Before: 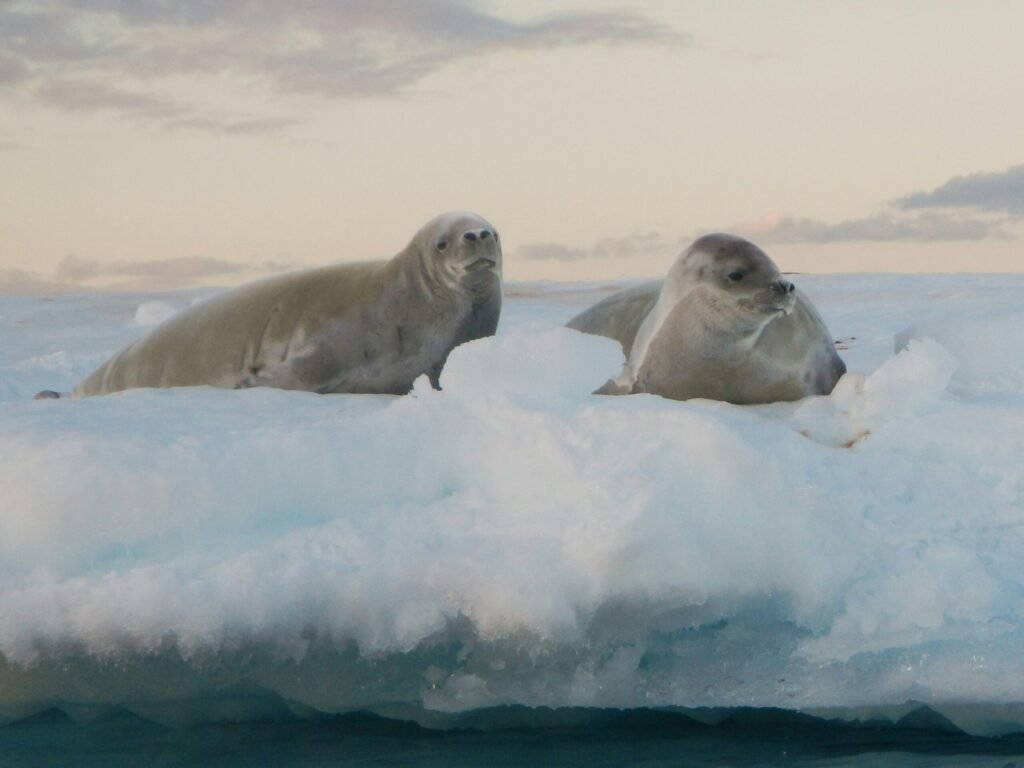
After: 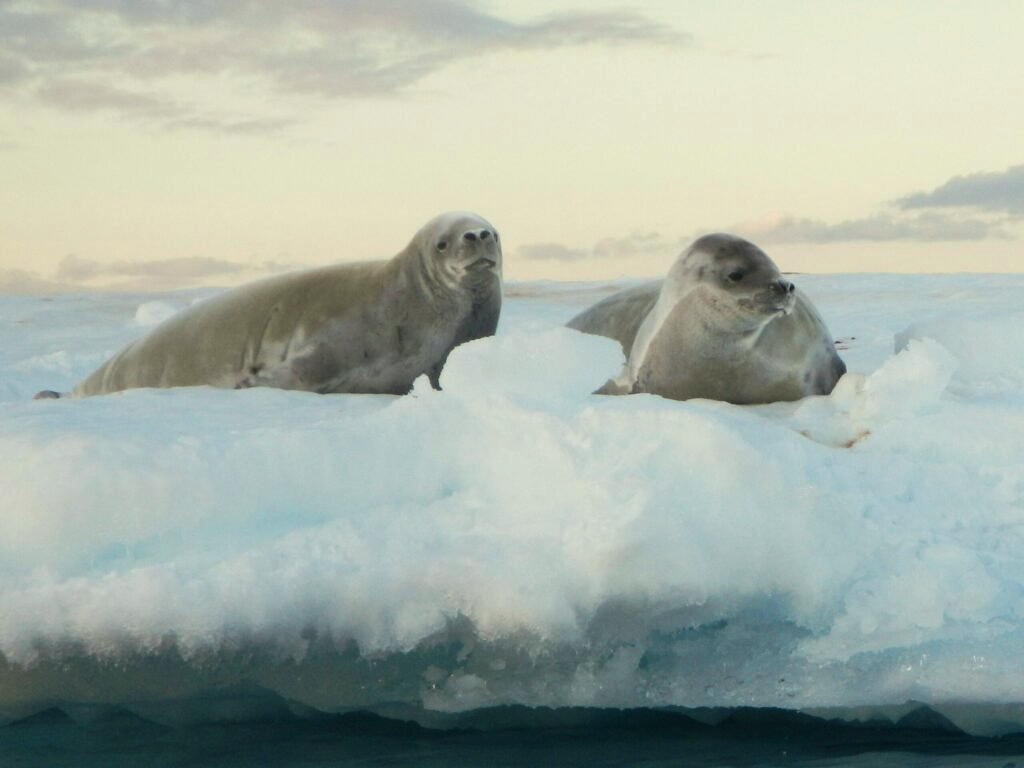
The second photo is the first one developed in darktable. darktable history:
color correction: highlights a* -4.73, highlights b* 5.06, saturation 0.97
tone equalizer: -8 EV -0.417 EV, -7 EV -0.389 EV, -6 EV -0.333 EV, -5 EV -0.222 EV, -3 EV 0.222 EV, -2 EV 0.333 EV, -1 EV 0.389 EV, +0 EV 0.417 EV, edges refinement/feathering 500, mask exposure compensation -1.57 EV, preserve details no
